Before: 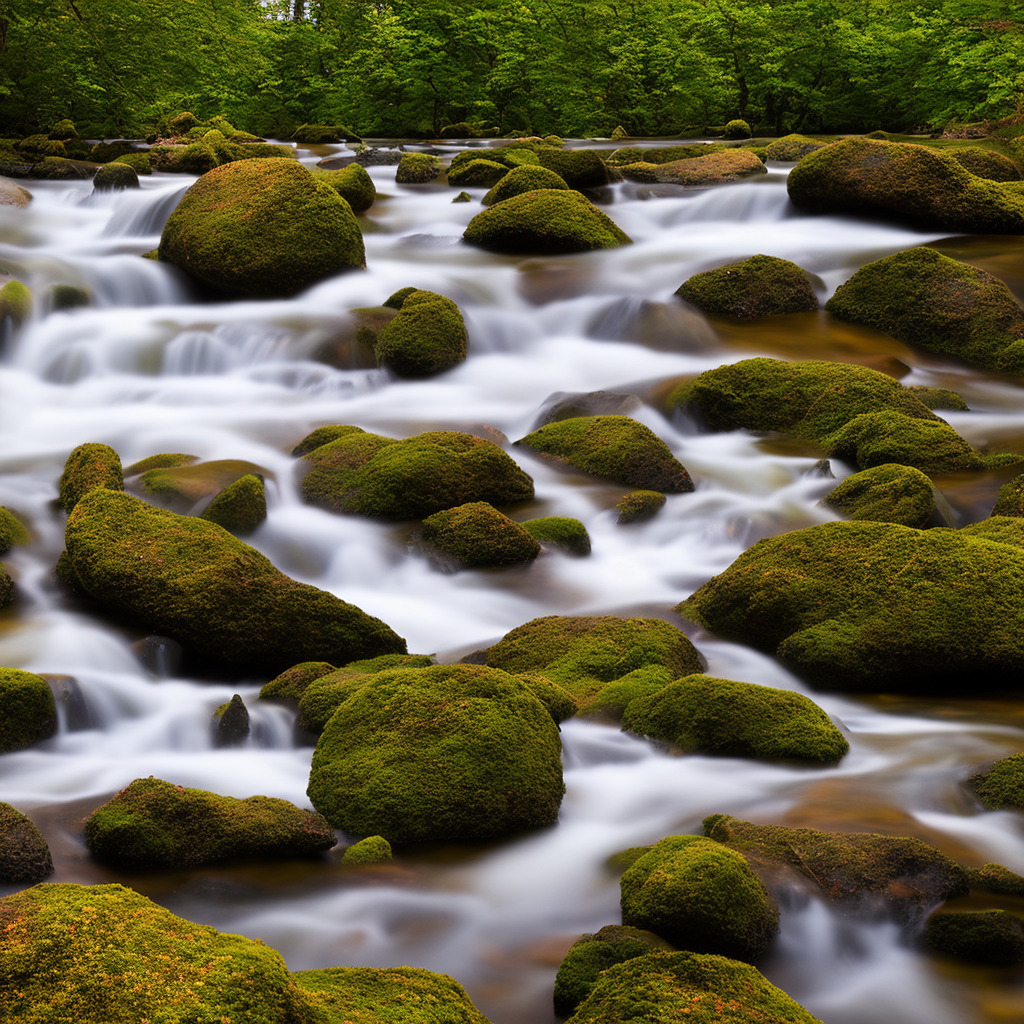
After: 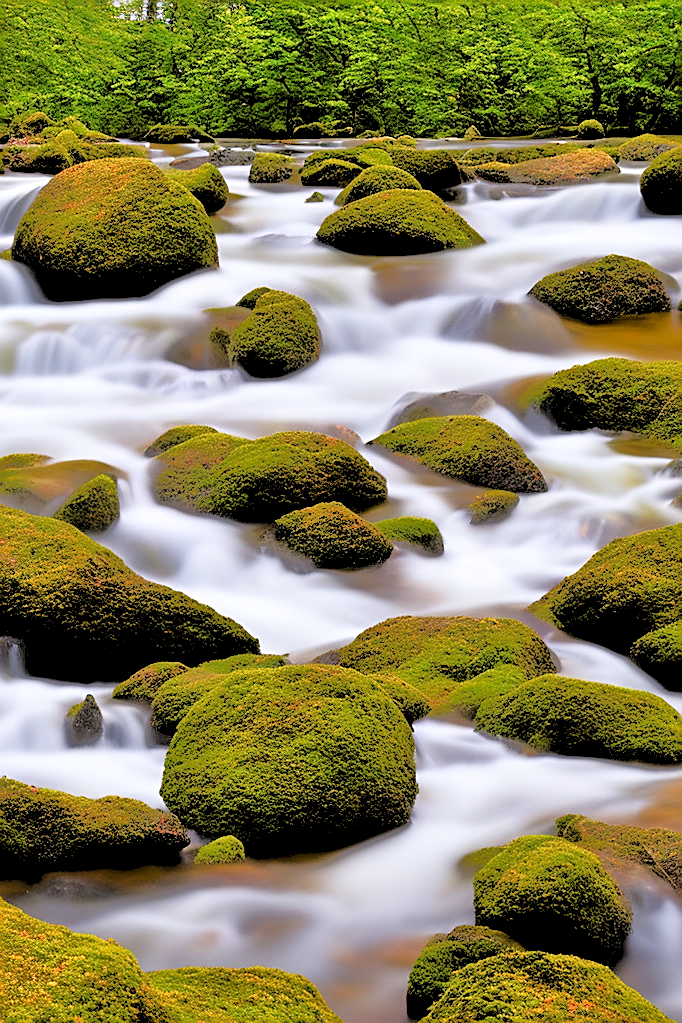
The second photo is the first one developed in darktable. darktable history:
sharpen: amount 0.6
crop and rotate: left 14.436%, right 18.898%
tone equalizer: -8 EV -0.528 EV, -7 EV -0.319 EV, -6 EV -0.083 EV, -5 EV 0.413 EV, -4 EV 0.985 EV, -3 EV 0.791 EV, -2 EV -0.01 EV, -1 EV 0.14 EV, +0 EV -0.012 EV, smoothing 1
levels: levels [0.093, 0.434, 0.988]
